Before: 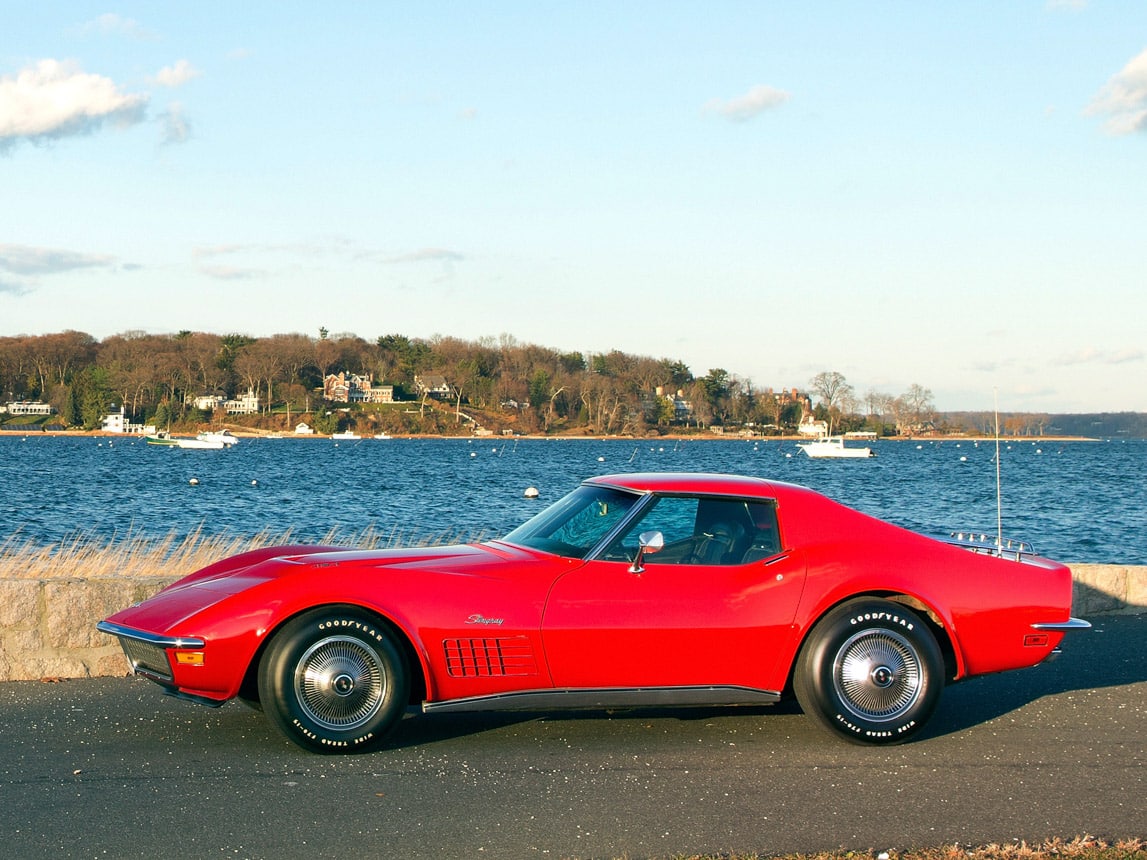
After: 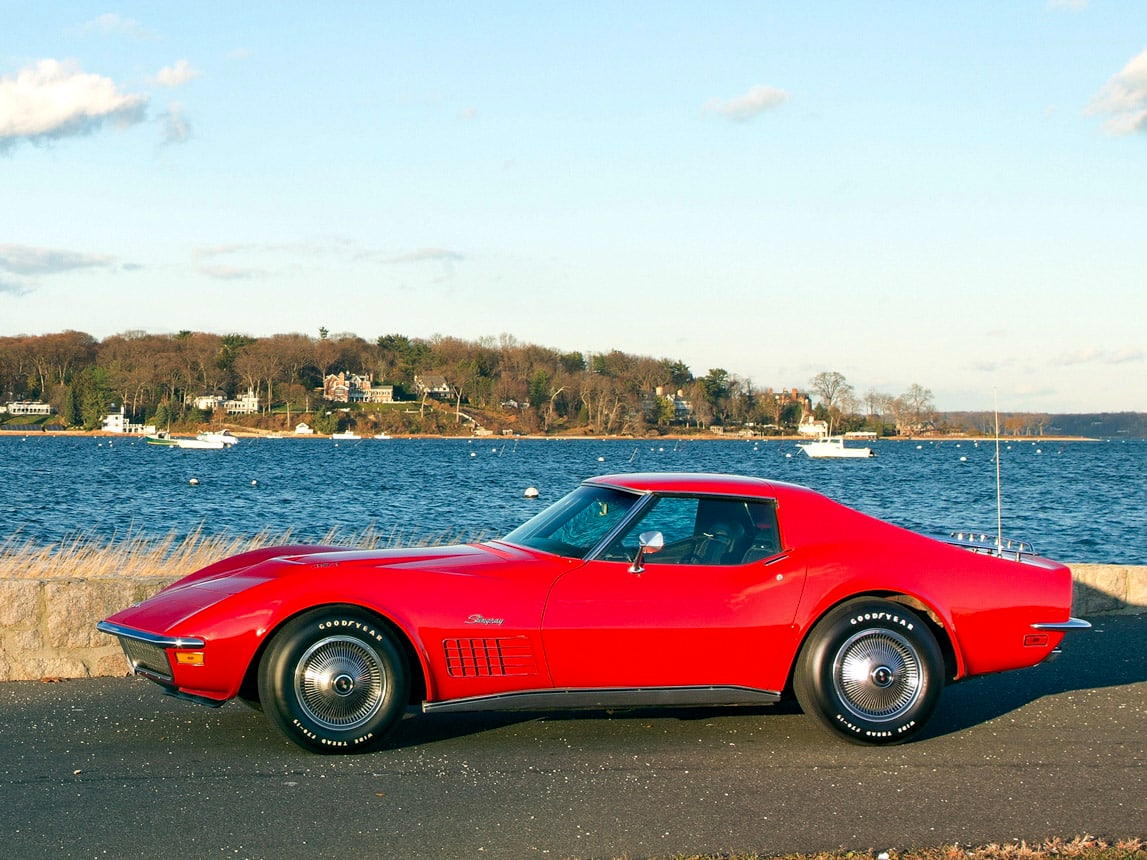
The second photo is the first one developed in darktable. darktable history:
haze removal: compatibility mode true, adaptive false
tone equalizer: -8 EV -0.55 EV
